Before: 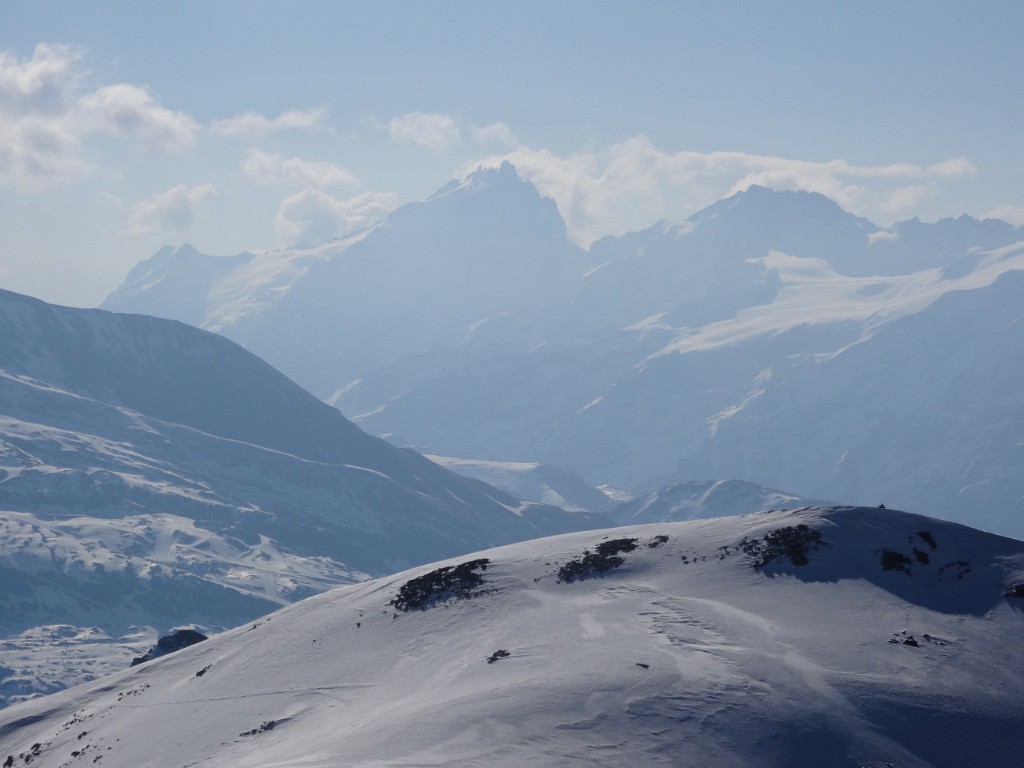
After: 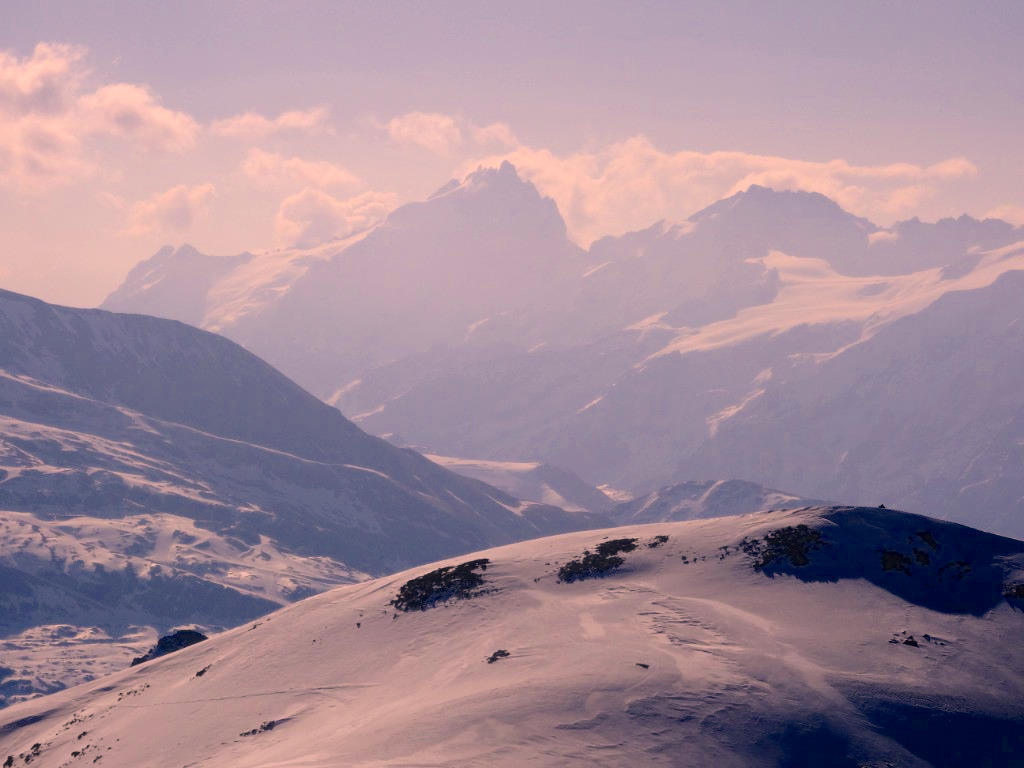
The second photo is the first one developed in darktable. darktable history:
color zones: curves: ch2 [(0, 0.5) (0.143, 0.517) (0.286, 0.571) (0.429, 0.522) (0.571, 0.5) (0.714, 0.5) (0.857, 0.5) (1, 0.5)]
exposure: exposure 0.153 EV, compensate highlight preservation false
color correction: highlights a* 22.46, highlights b* 21.84
color balance rgb: power › hue 326.47°, highlights gain › chroma 0.223%, highlights gain › hue 330.04°, perceptual saturation grading › global saturation 29.774%, global vibrance 16.482%, saturation formula JzAzBz (2021)
